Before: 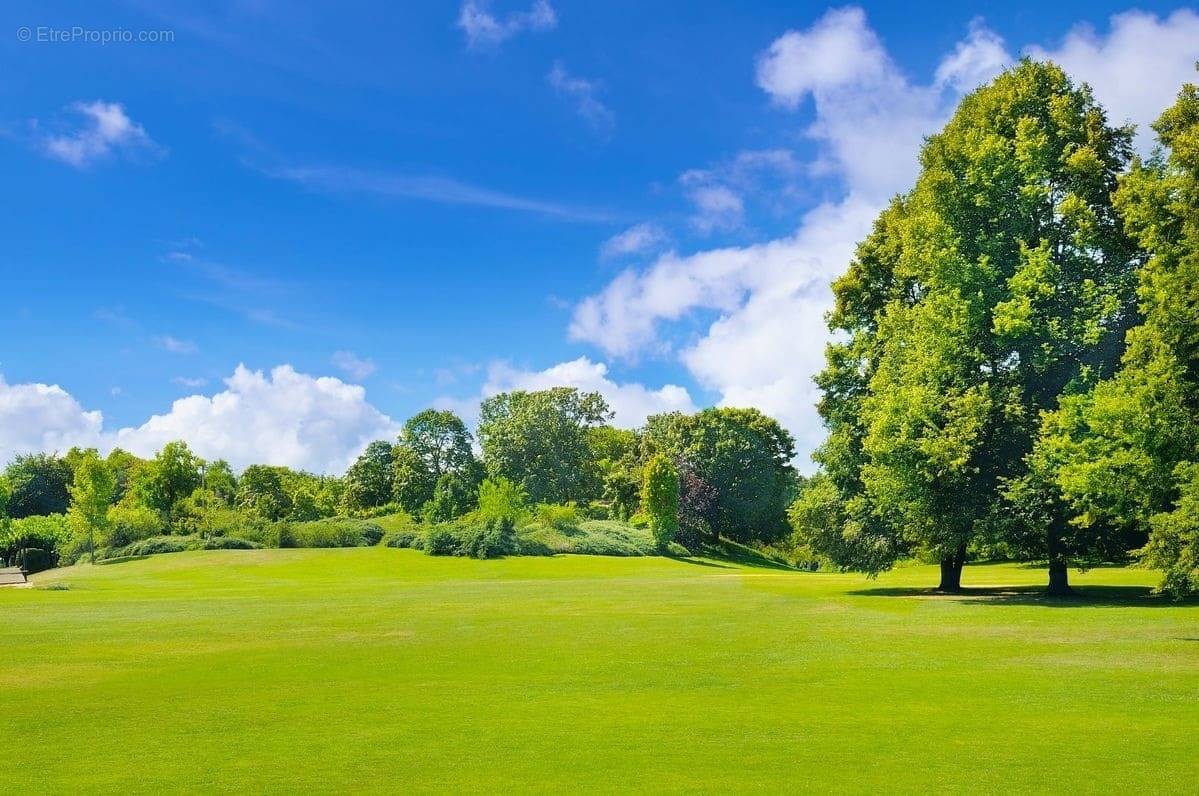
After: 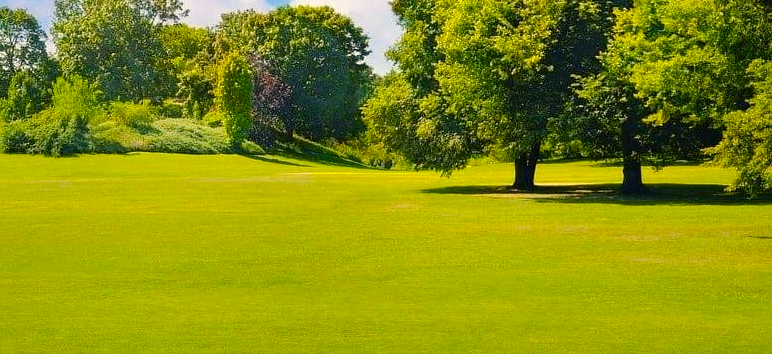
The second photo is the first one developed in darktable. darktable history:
color balance rgb: shadows lift › chroma 1.368%, shadows lift › hue 258.12°, power › chroma 1.054%, power › hue 27.78°, highlights gain › chroma 2.942%, highlights gain › hue 62.52°, linear chroma grading › global chroma 15.076%, perceptual saturation grading › global saturation 15.604%, perceptual saturation grading › highlights -19.559%, perceptual saturation grading › shadows 19.916%
crop and rotate: left 35.532%, top 50.506%, bottom 4.977%
